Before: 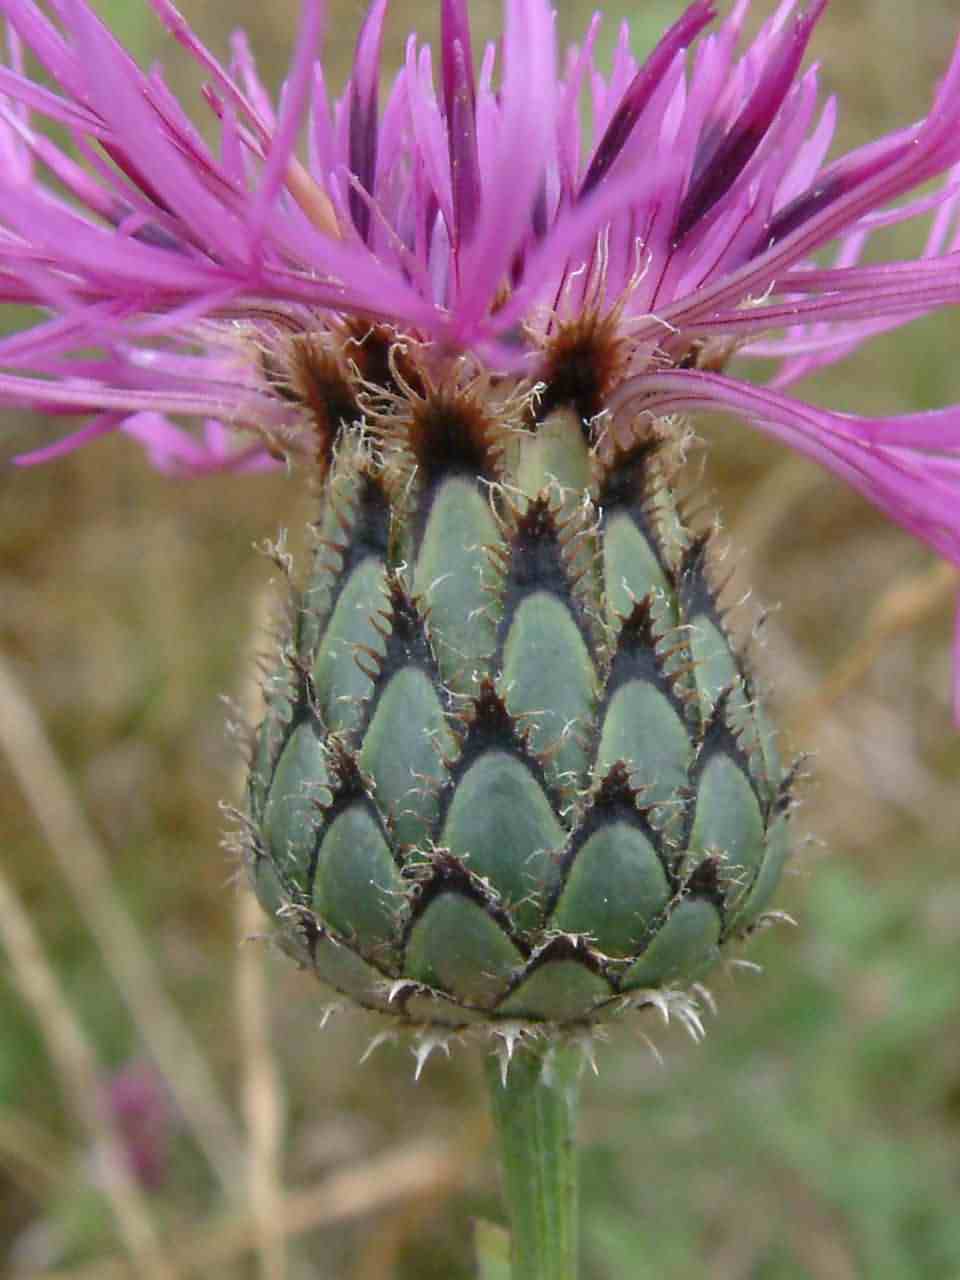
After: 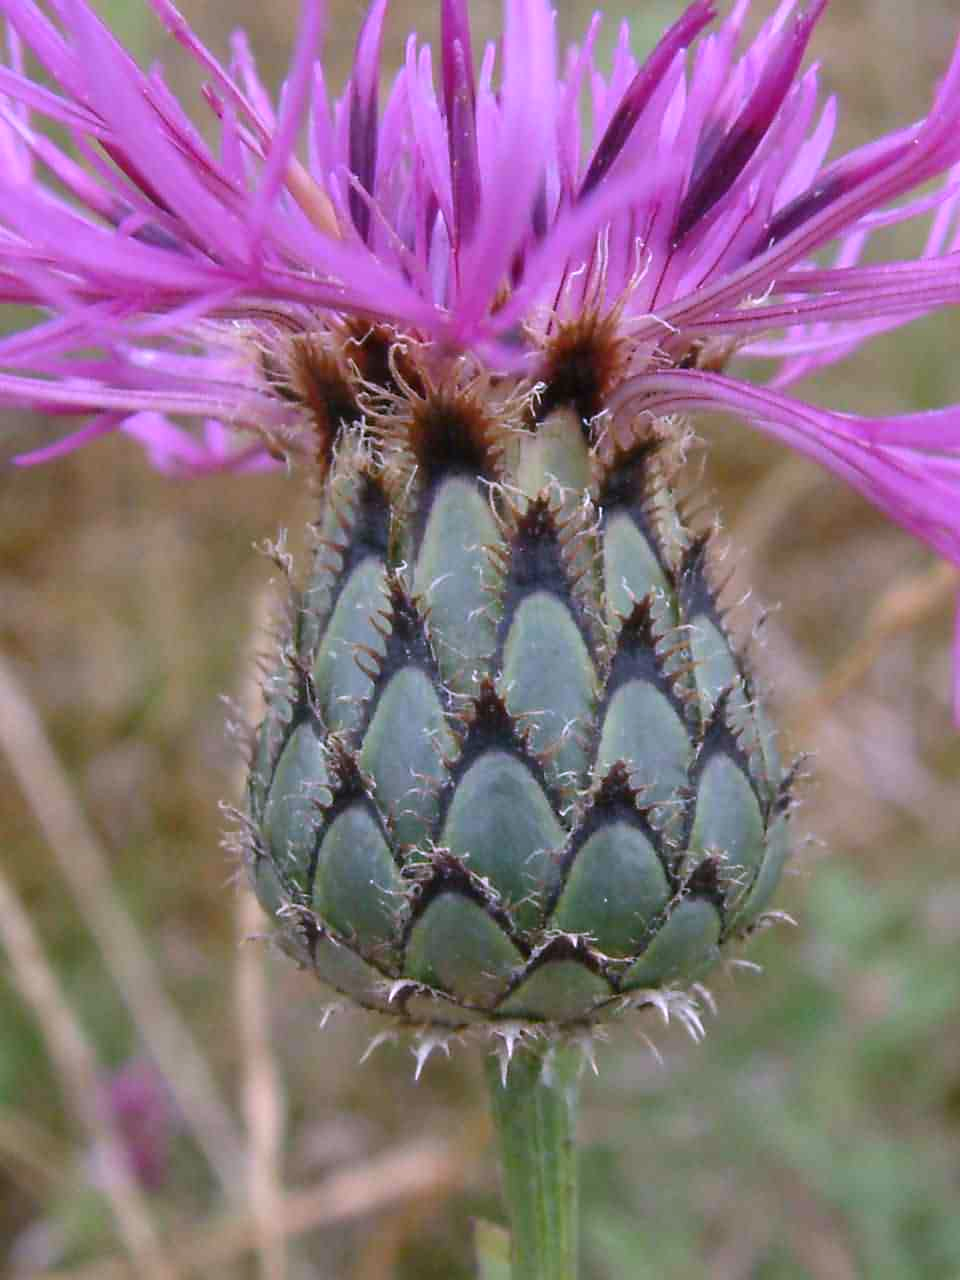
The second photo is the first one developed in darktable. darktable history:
white balance: red 1.042, blue 1.17
shadows and highlights: shadows 25, highlights -25
